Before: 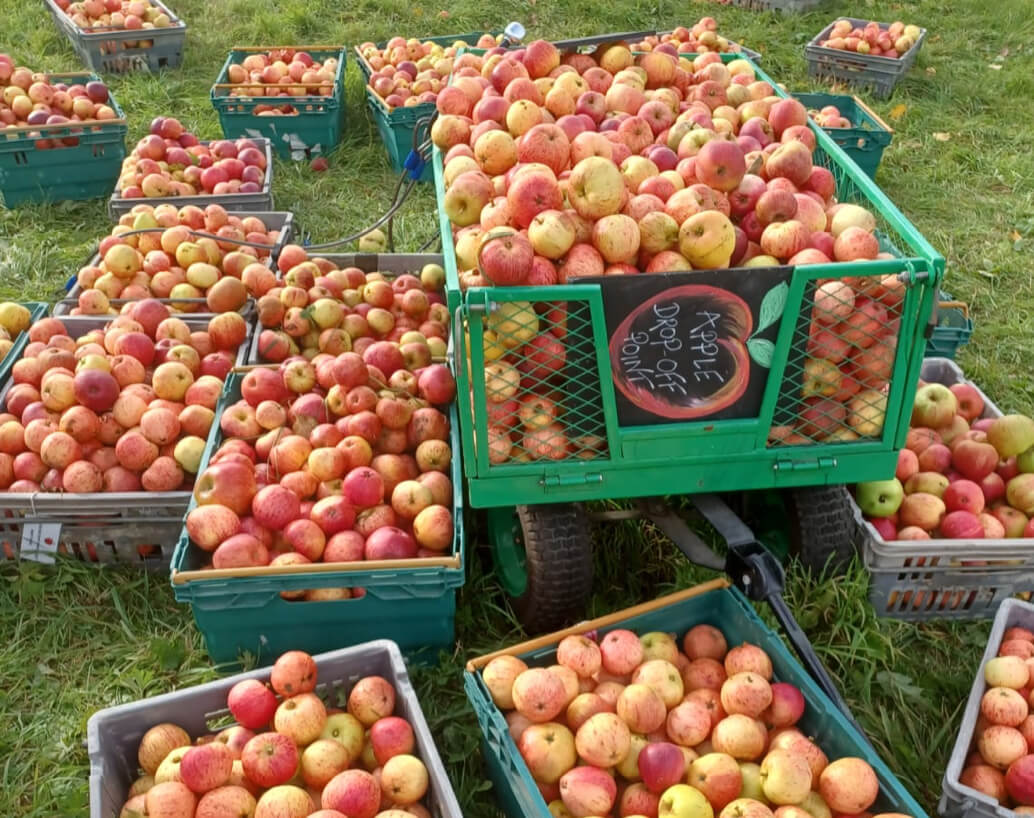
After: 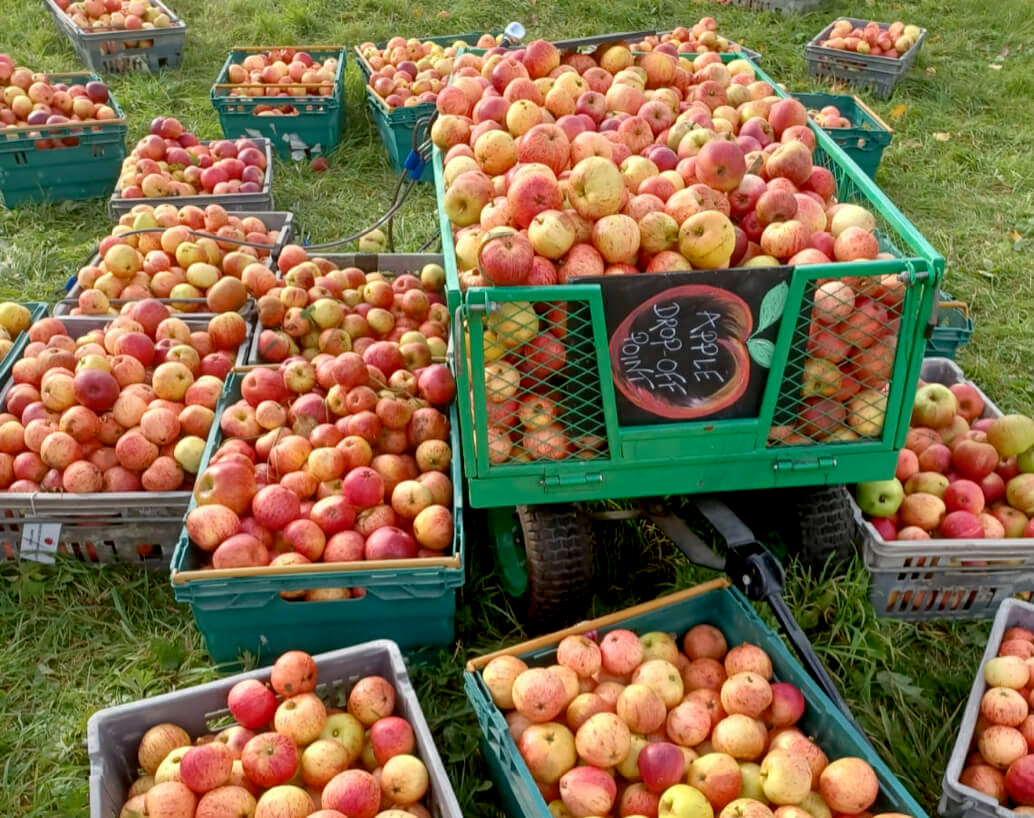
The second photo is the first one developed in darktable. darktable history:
levels: levels [0, 0.498, 1]
exposure: black level correction 0.009, compensate highlight preservation false
